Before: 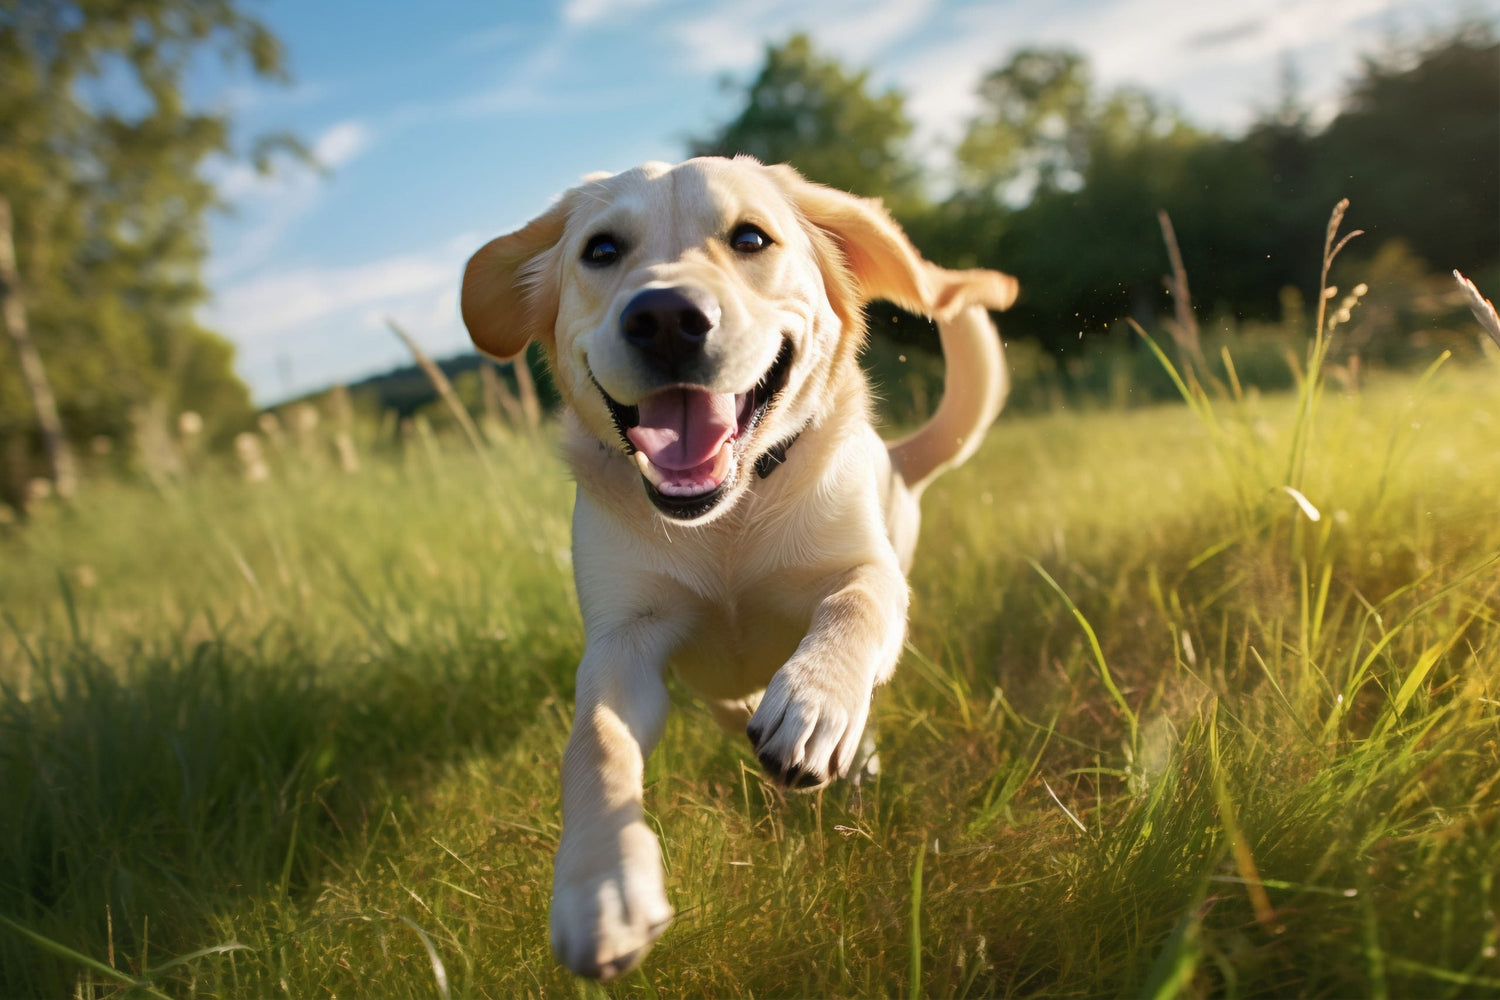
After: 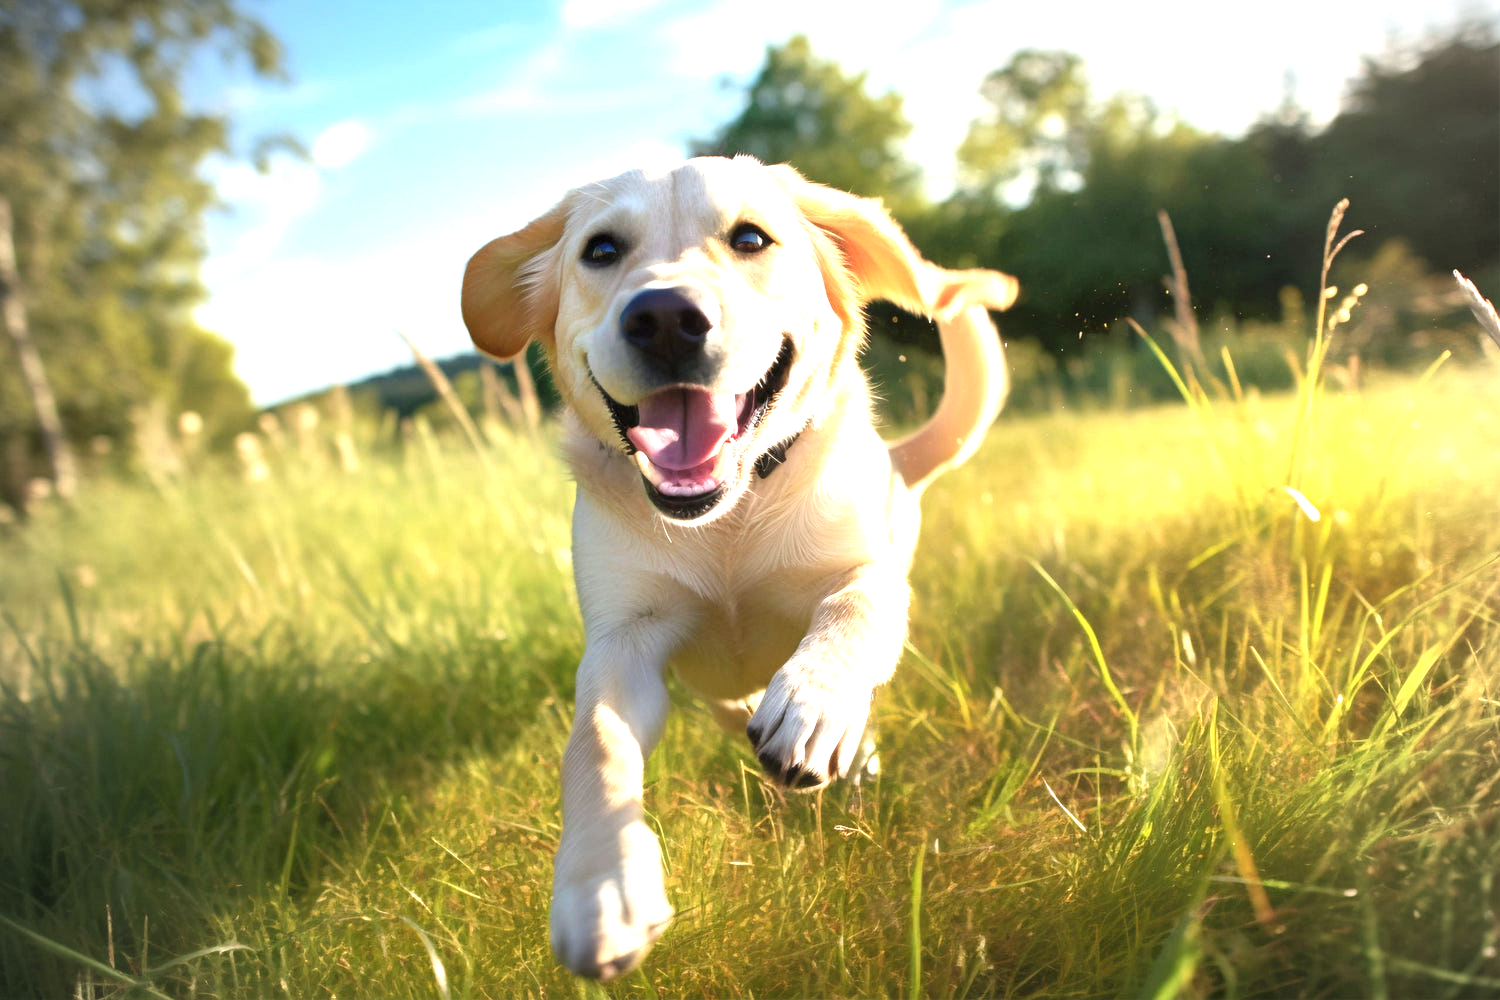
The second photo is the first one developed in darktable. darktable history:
exposure: black level correction 0, exposure 1.2 EV, compensate highlight preservation false
vignetting: brightness -0.338
